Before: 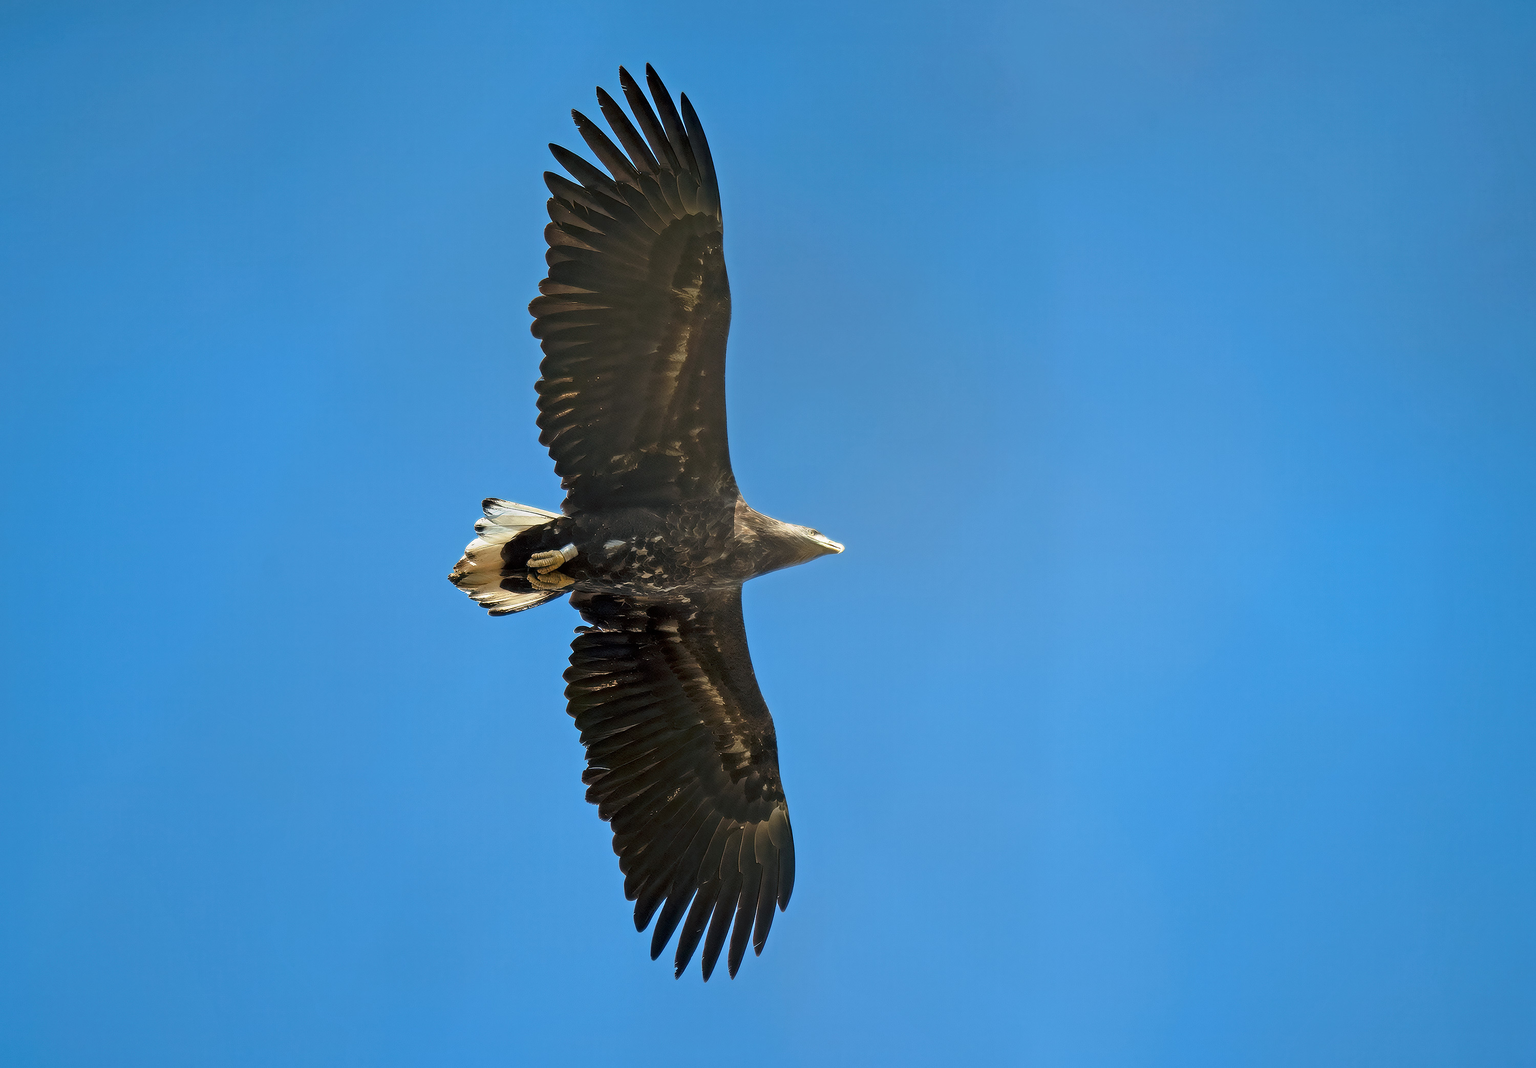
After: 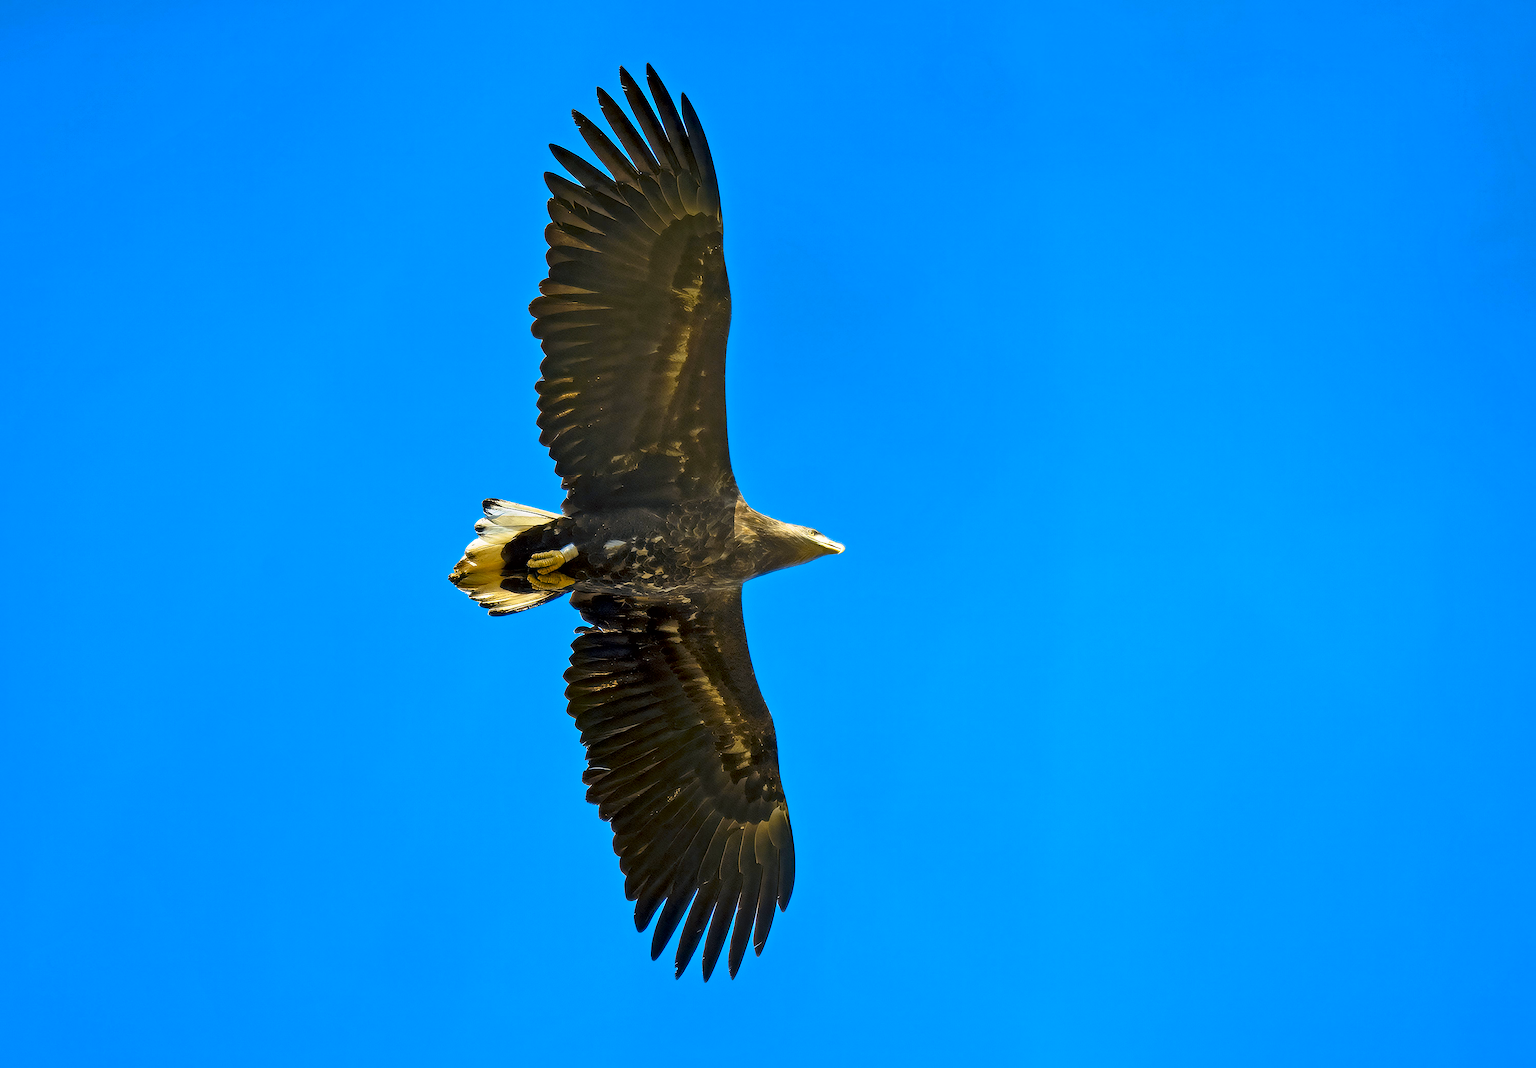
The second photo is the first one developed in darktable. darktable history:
color contrast: green-magenta contrast 1.12, blue-yellow contrast 1.95, unbound 0
local contrast: mode bilateral grid, contrast 20, coarseness 50, detail 144%, midtone range 0.2
